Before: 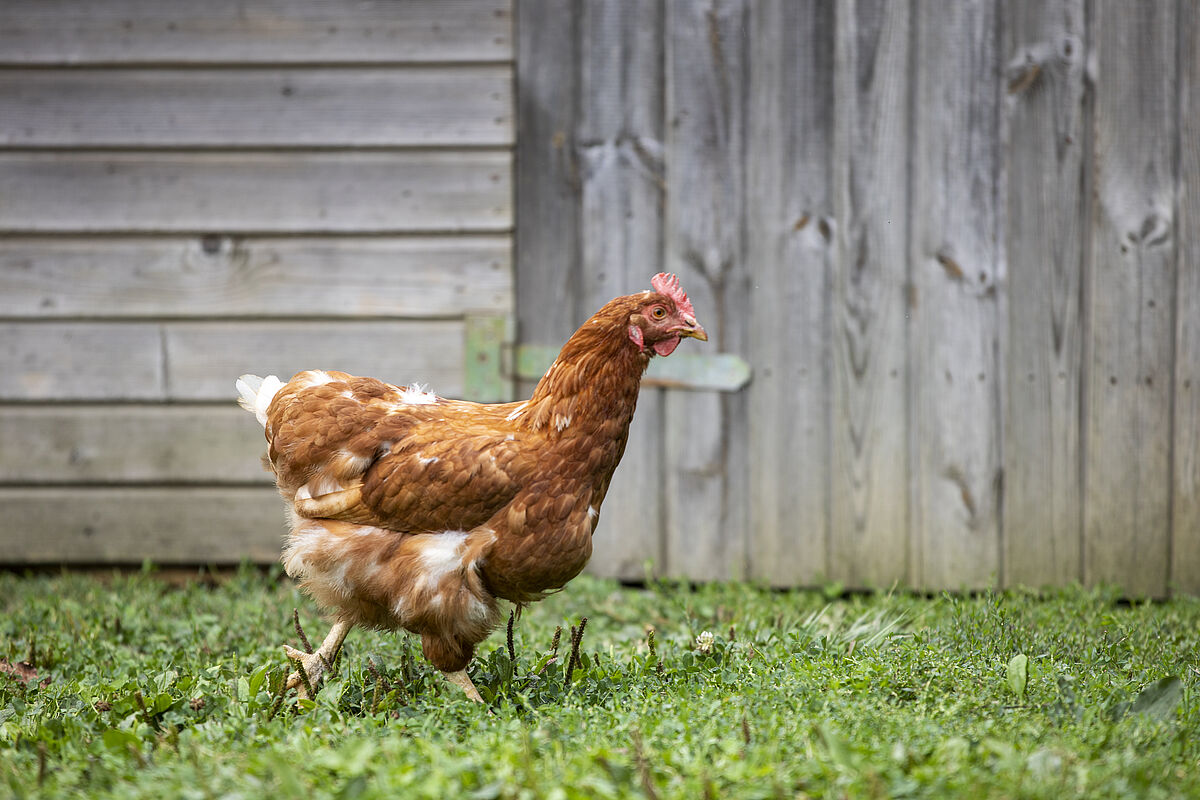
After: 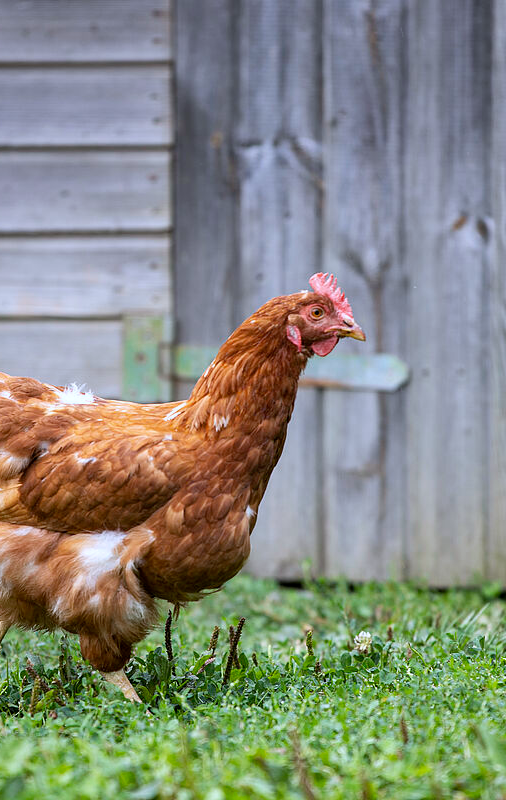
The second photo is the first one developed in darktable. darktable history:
crop: left 28.583%, right 29.231%
white balance: red 0.967, blue 1.119, emerald 0.756
